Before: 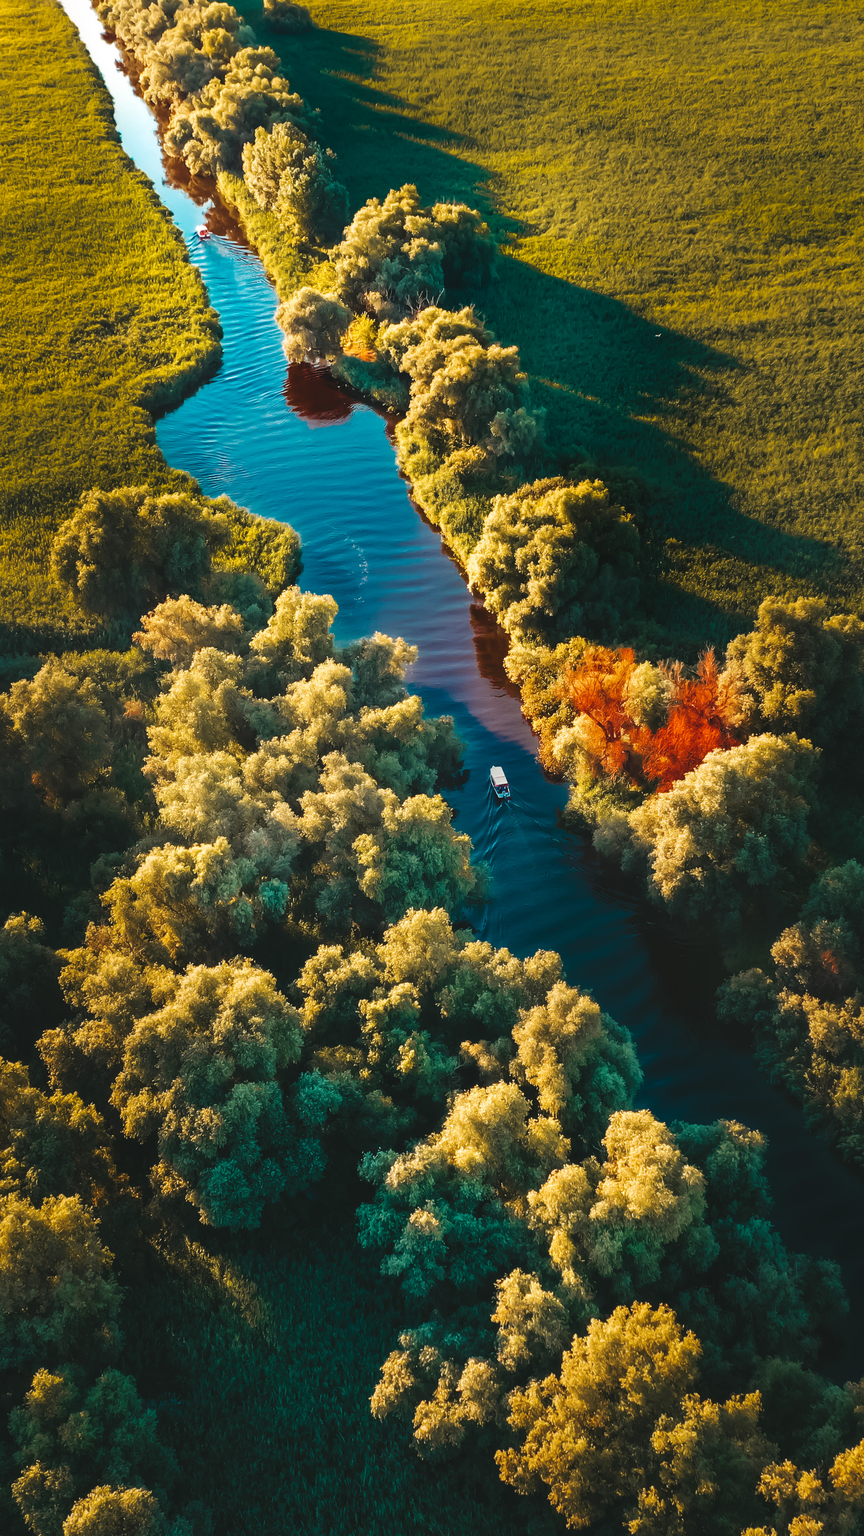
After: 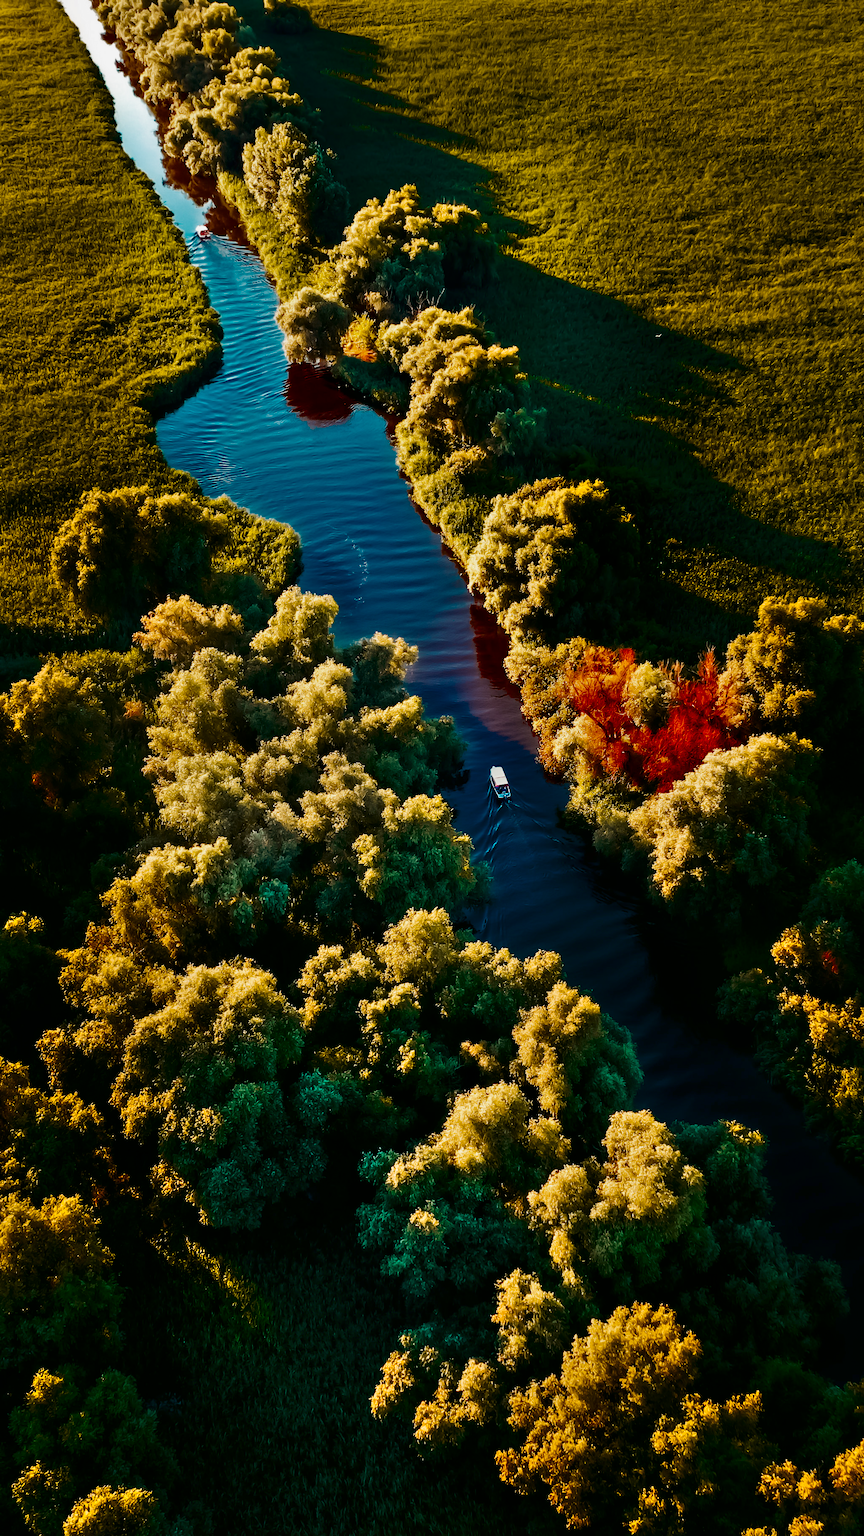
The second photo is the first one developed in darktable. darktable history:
contrast brightness saturation: brightness -0.52
filmic rgb: middle gray luminance 18.42%, black relative exposure -11.45 EV, white relative exposure 2.55 EV, threshold 6 EV, target black luminance 0%, hardness 8.41, latitude 99%, contrast 1.084, shadows ↔ highlights balance 0.505%, add noise in highlights 0, preserve chrominance max RGB, color science v3 (2019), use custom middle-gray values true, iterations of high-quality reconstruction 0, contrast in highlights soft, enable highlight reconstruction true
shadows and highlights: soften with gaussian
